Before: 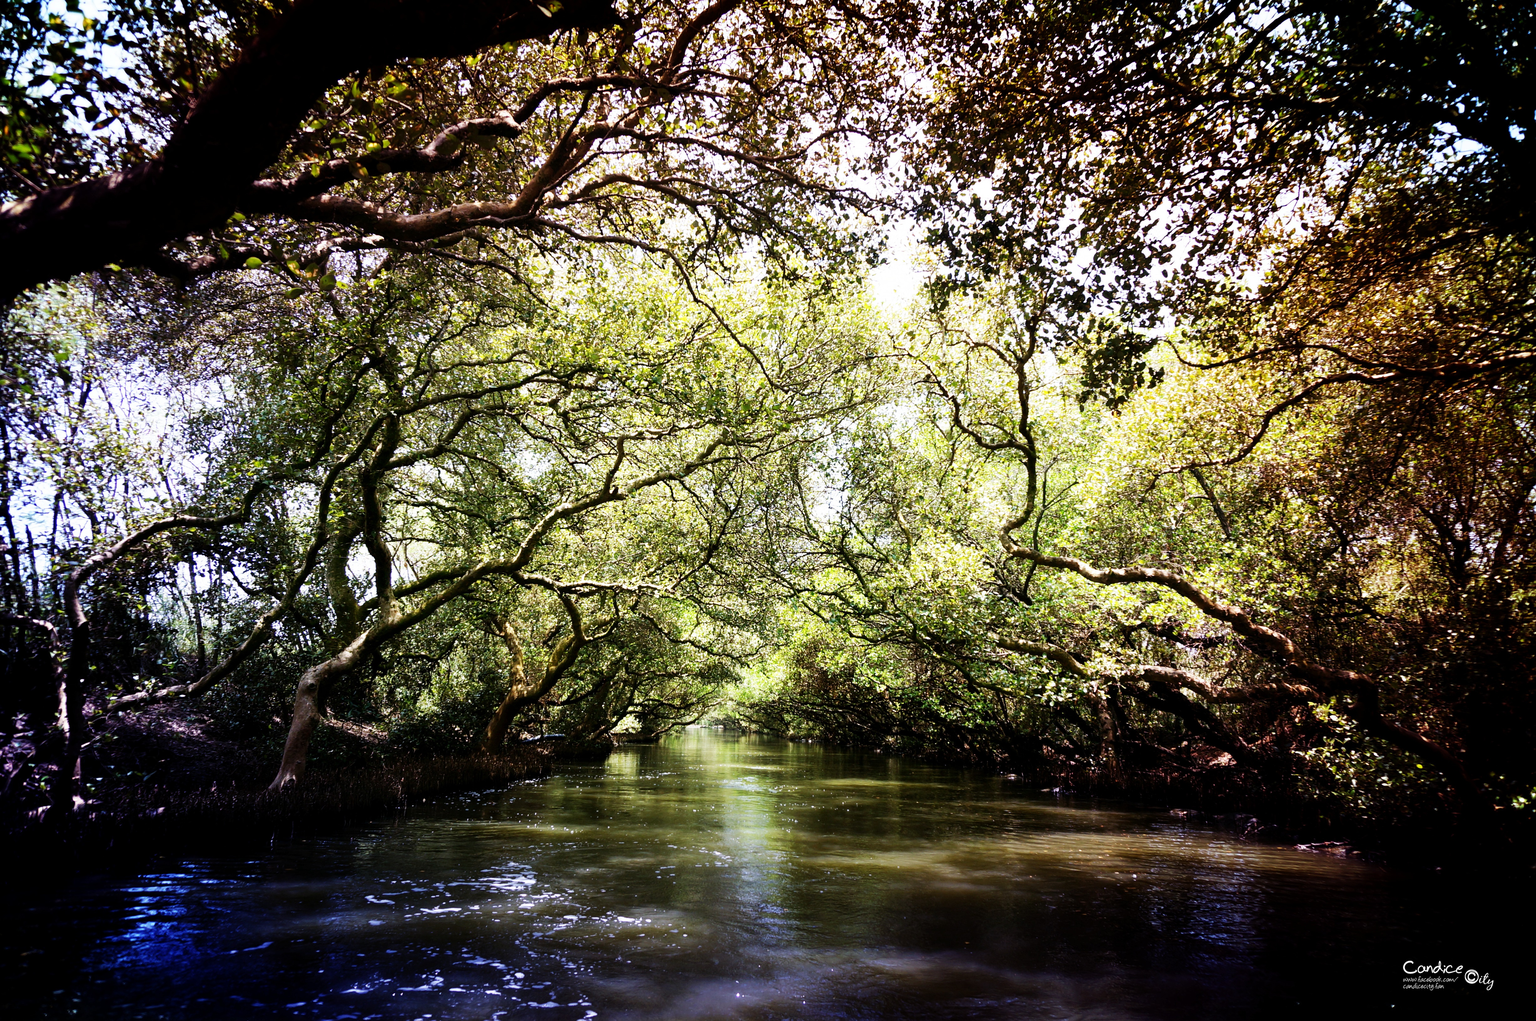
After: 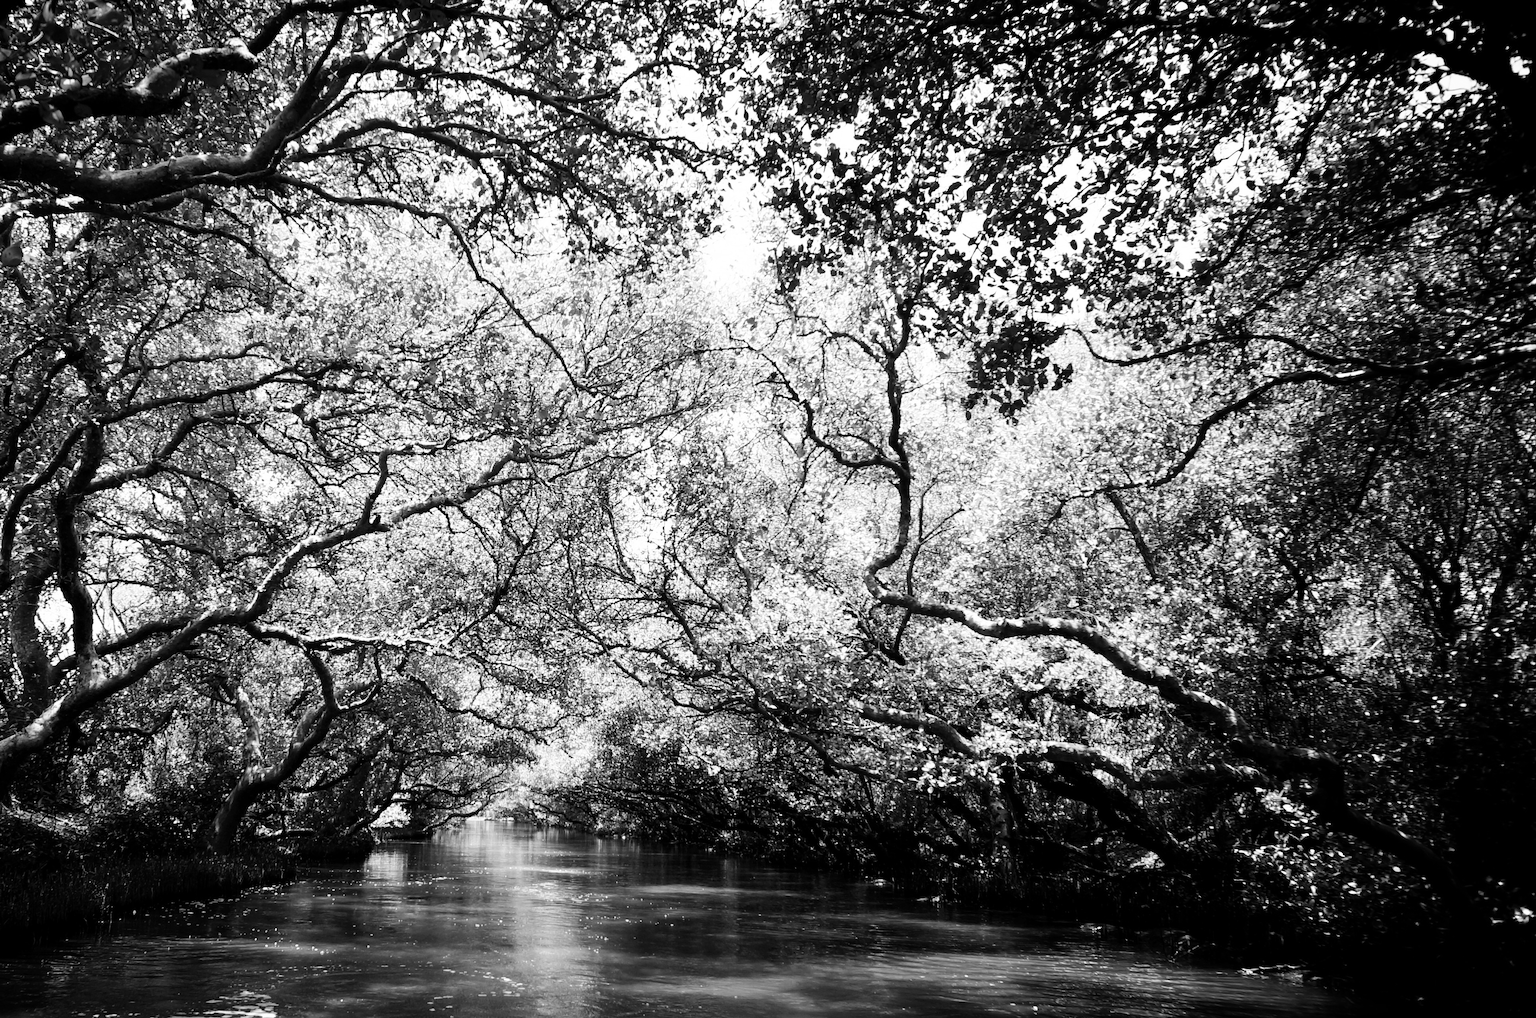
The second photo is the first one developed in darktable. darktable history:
white balance: red 0.967, blue 1.119, emerald 0.756
crop and rotate: left 20.74%, top 7.912%, right 0.375%, bottom 13.378%
monochrome: a 32, b 64, size 2.3, highlights 1
